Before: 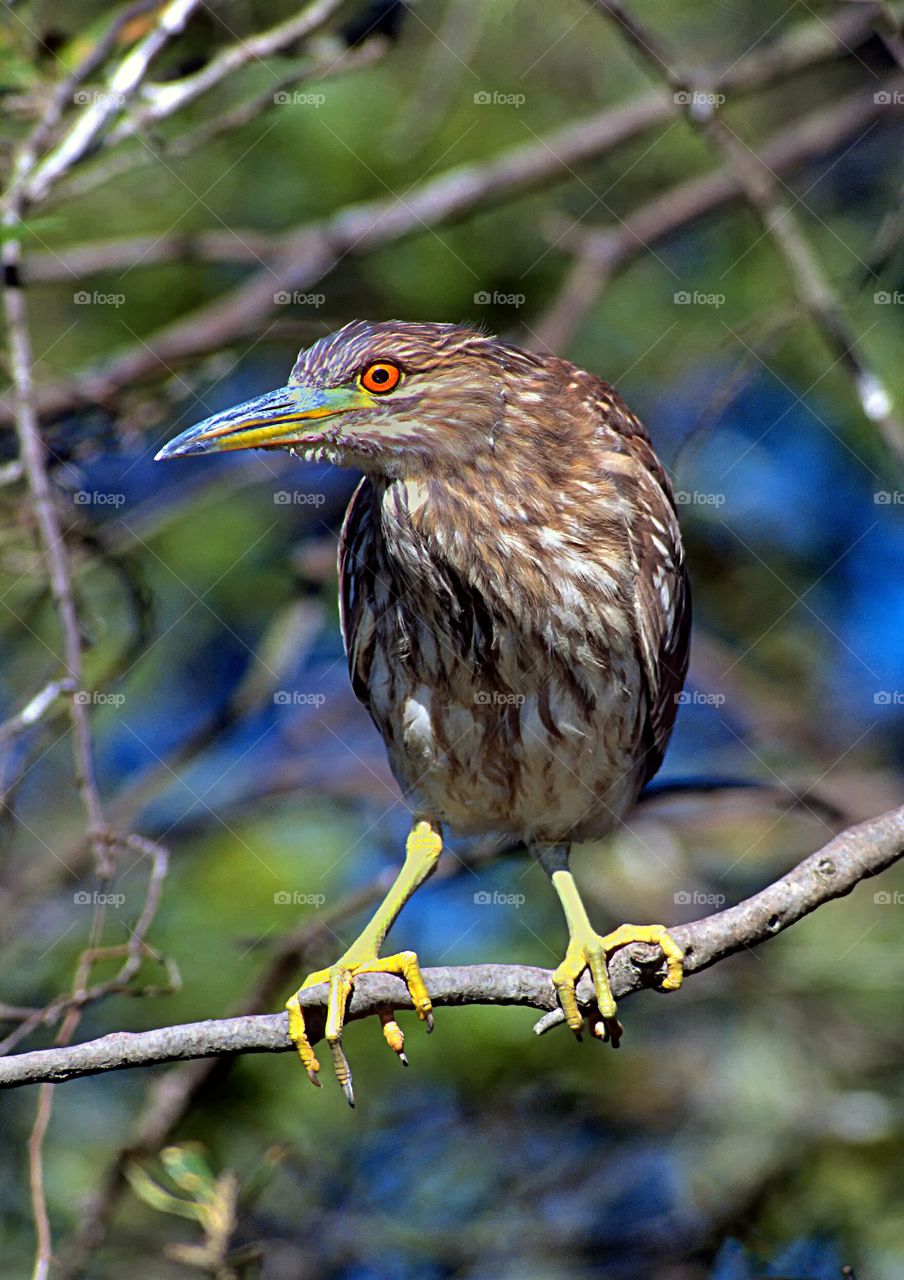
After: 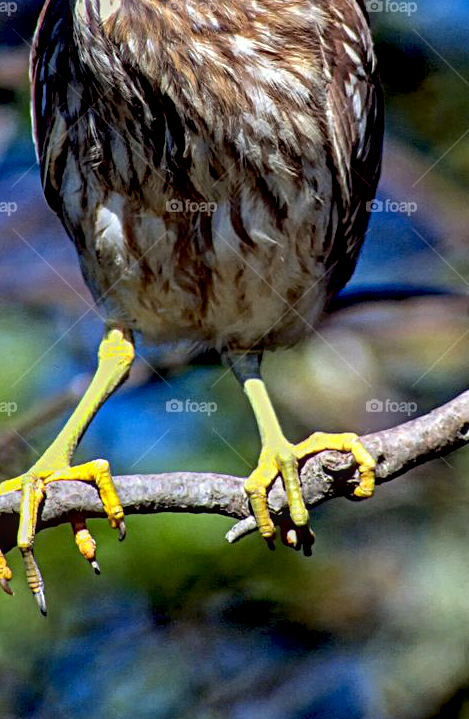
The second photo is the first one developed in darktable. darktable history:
contrast brightness saturation: saturation 0.104
crop: left 34.181%, top 38.487%, right 13.883%, bottom 5.279%
local contrast: detail 130%
exposure: black level correction 0.01, exposure 0.015 EV, compensate exposure bias true, compensate highlight preservation false
